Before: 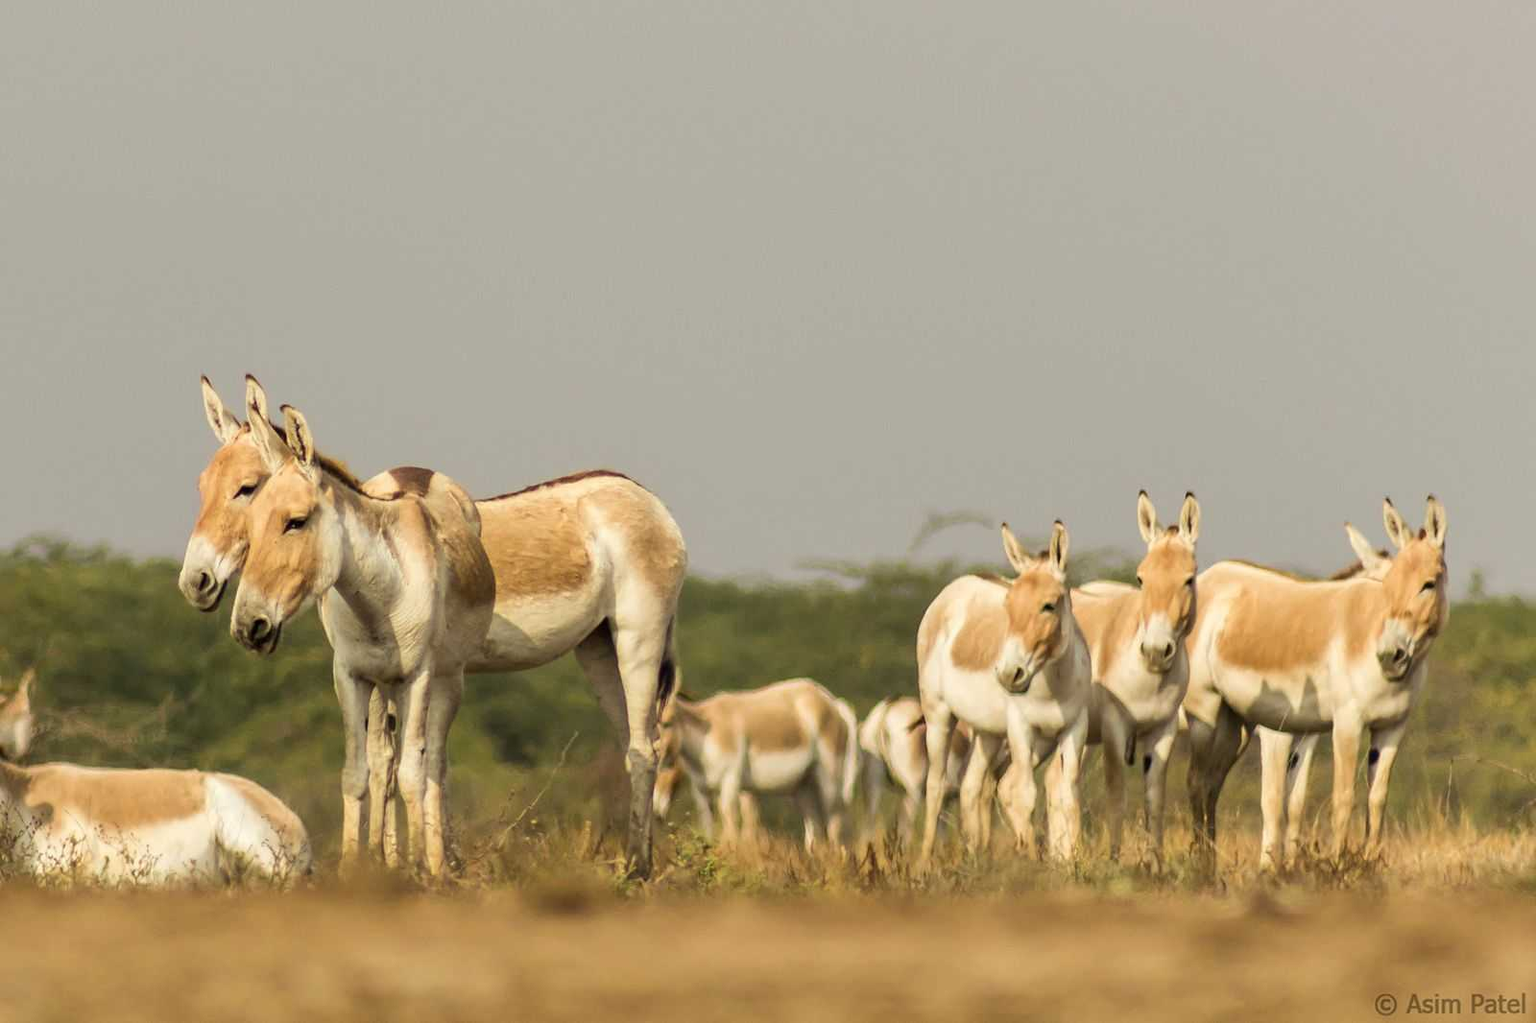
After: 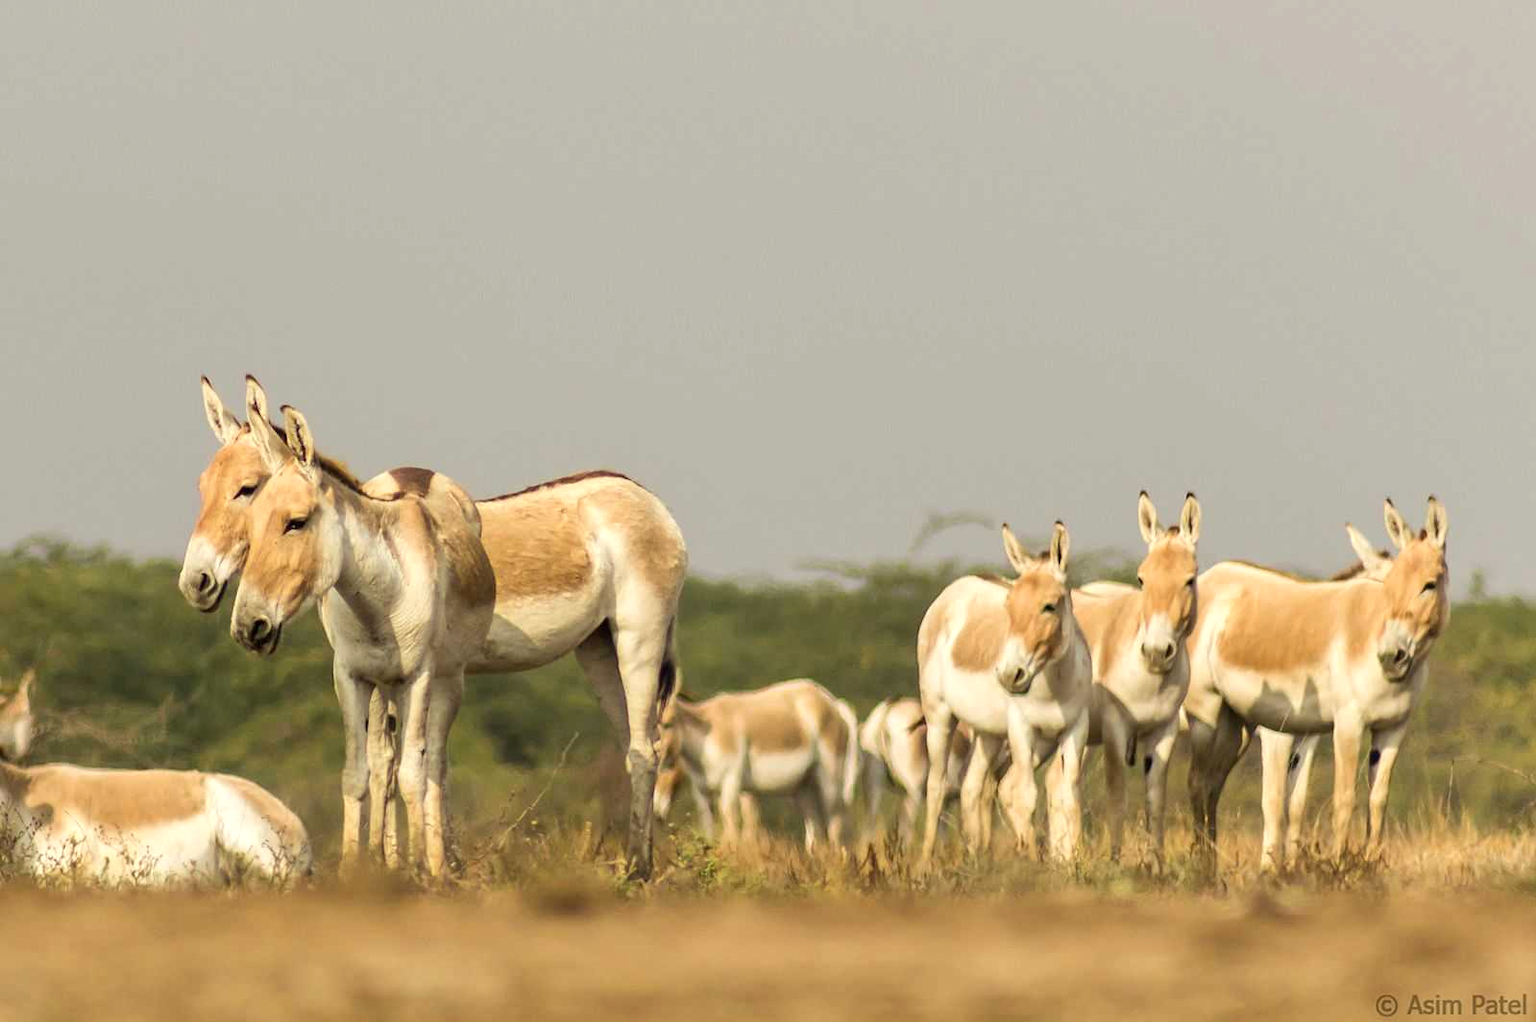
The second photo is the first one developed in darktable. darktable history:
crop: top 0.05%, bottom 0.098%
exposure: exposure 0.2 EV, compensate highlight preservation false
